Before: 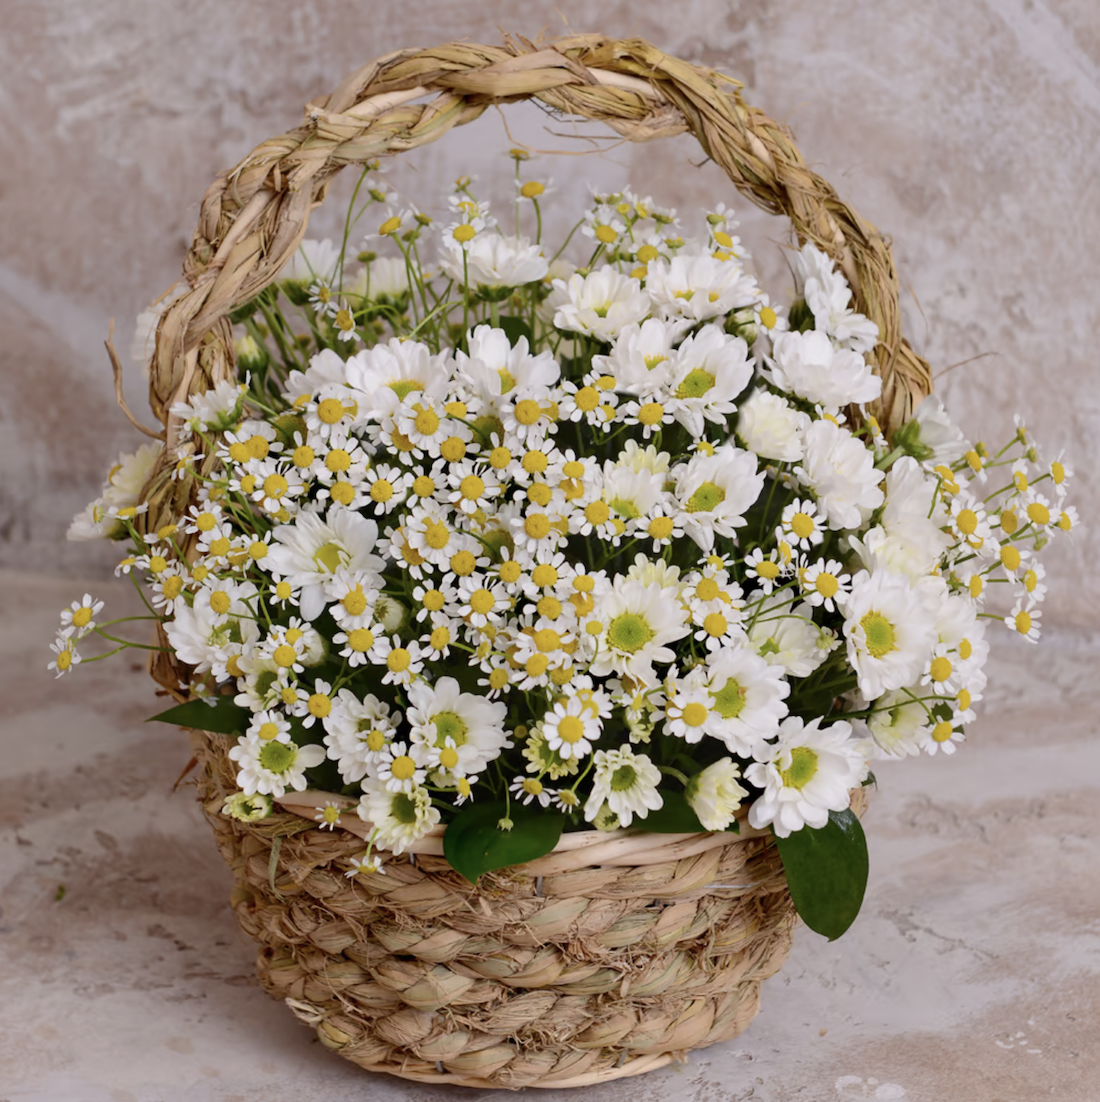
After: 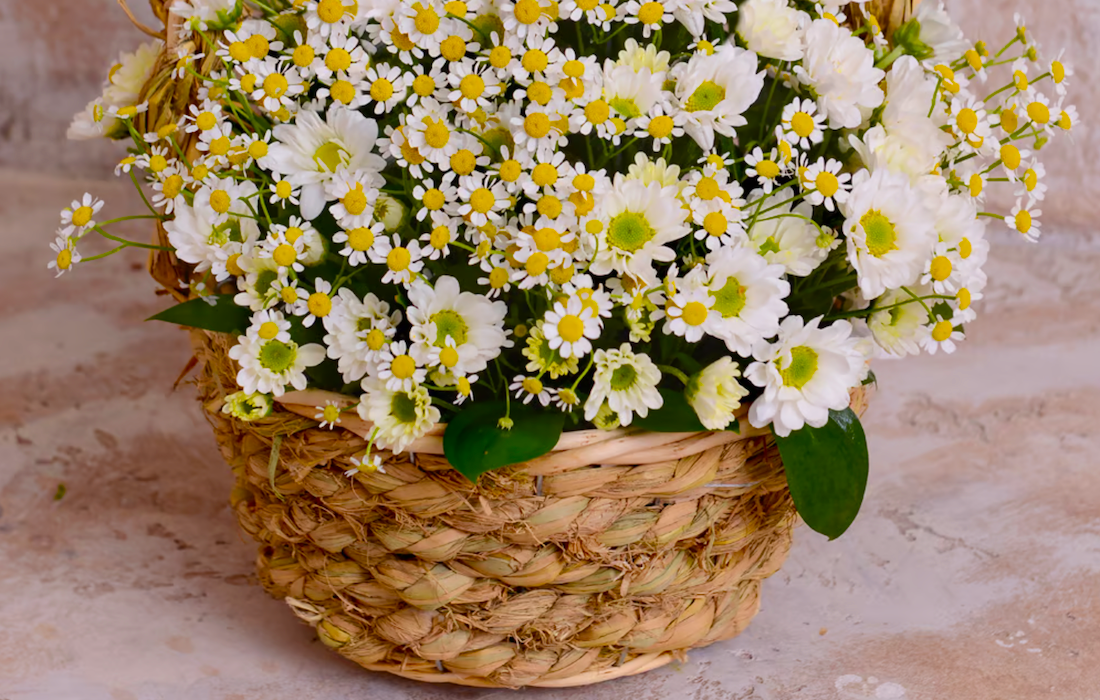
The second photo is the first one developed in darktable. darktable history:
crop and rotate: top 36.435%
velvia: strength 32%, mid-tones bias 0.2
